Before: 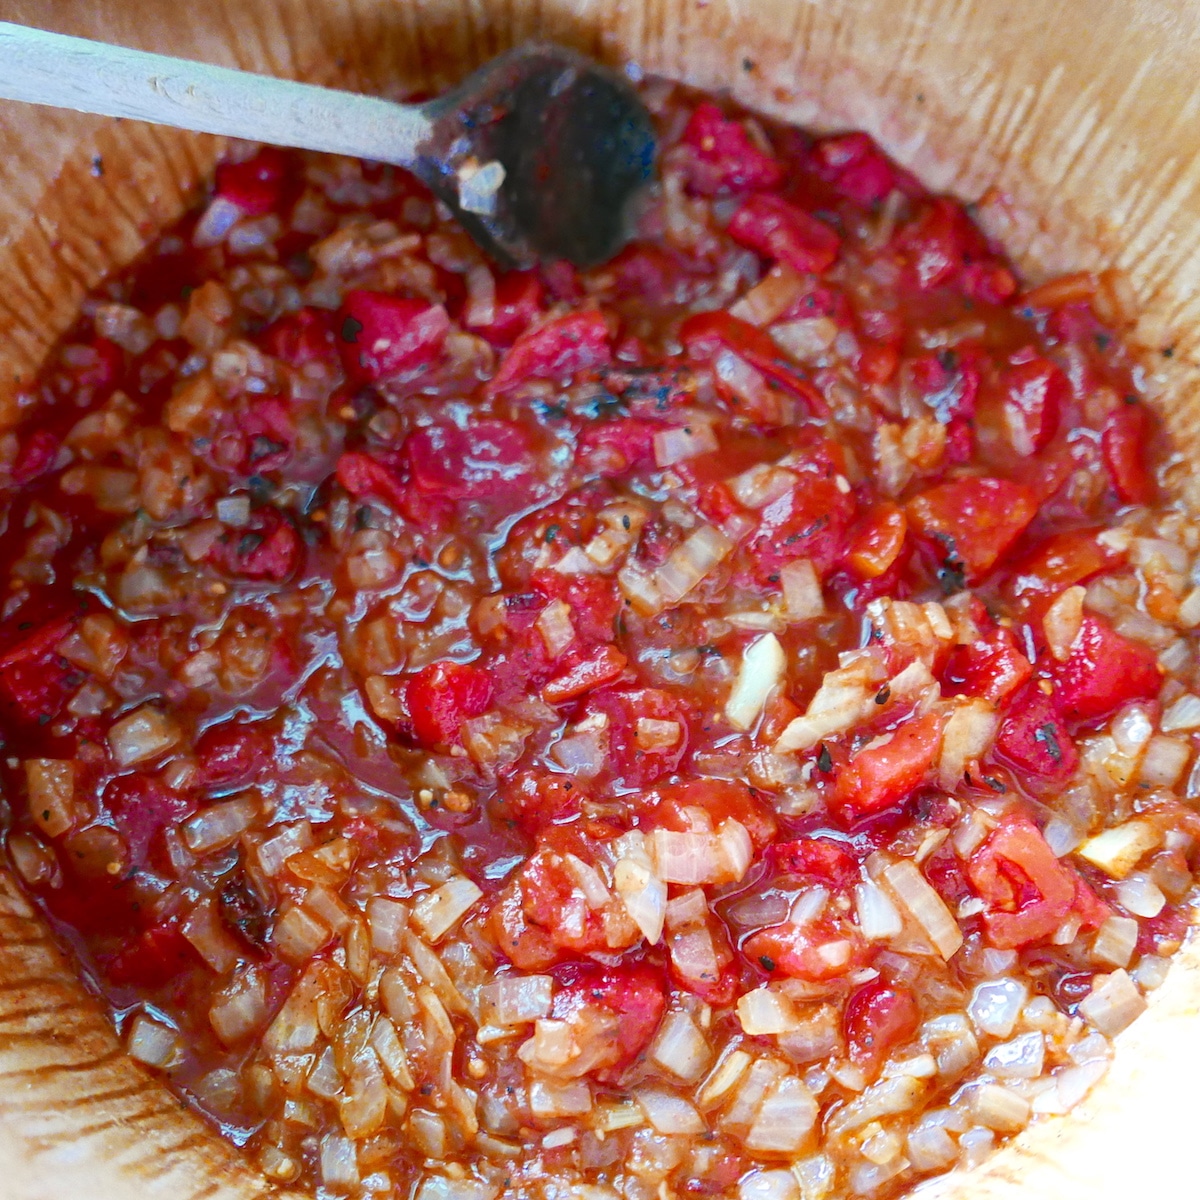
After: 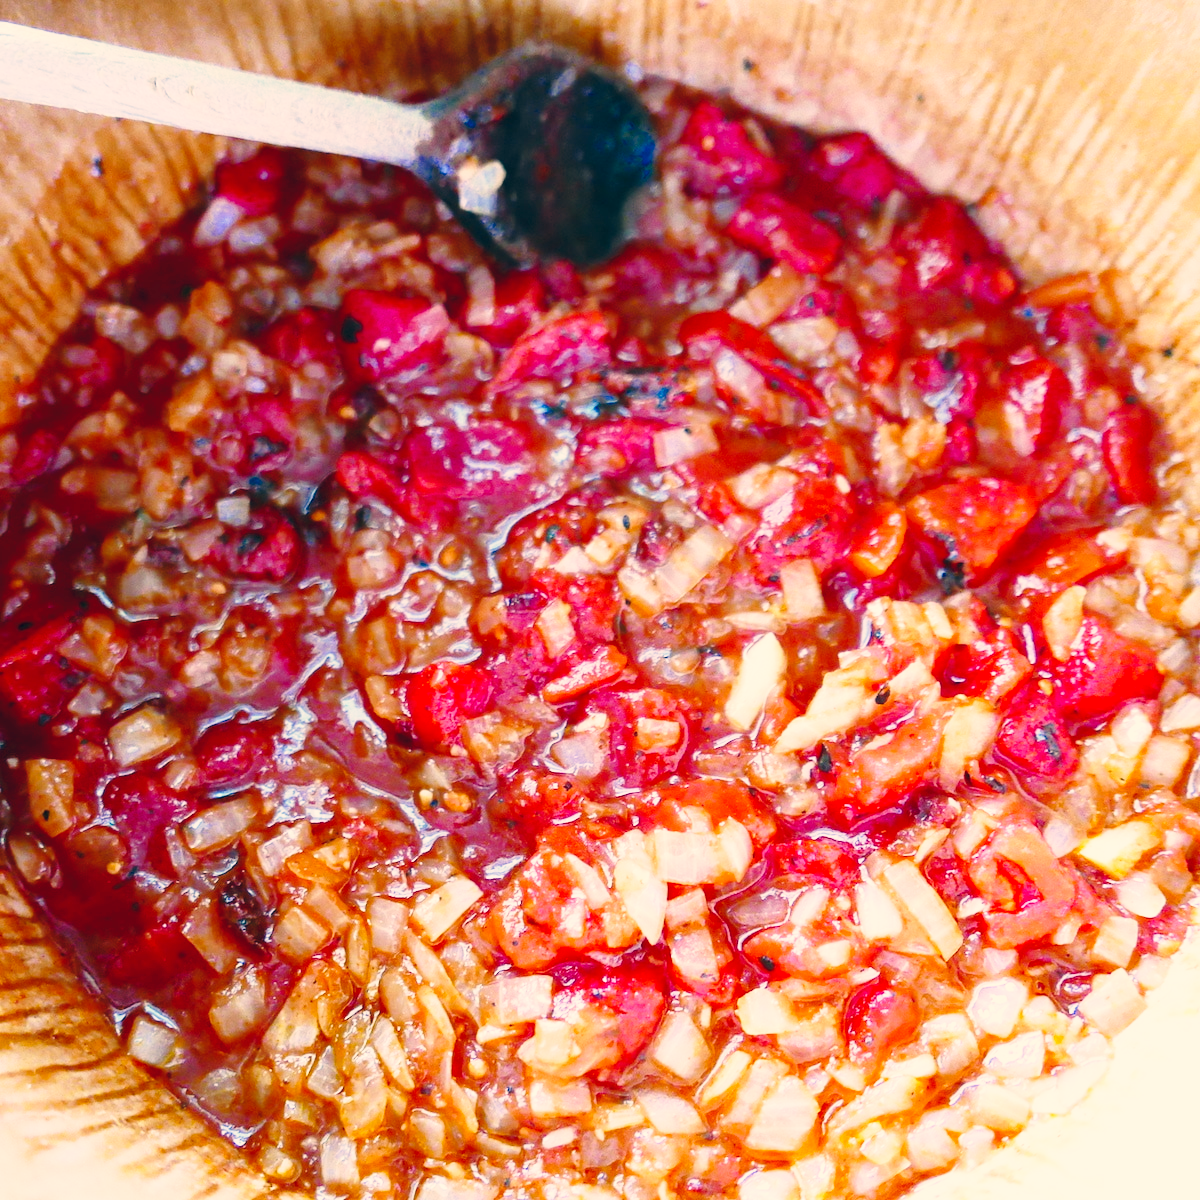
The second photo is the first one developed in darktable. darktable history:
color correction: highlights a* 10.26, highlights b* 14.06, shadows a* -9.81, shadows b* -15
base curve: curves: ch0 [(0, 0) (0.028, 0.03) (0.121, 0.232) (0.46, 0.748) (0.859, 0.968) (1, 1)], preserve colors none
tone equalizer: on, module defaults
